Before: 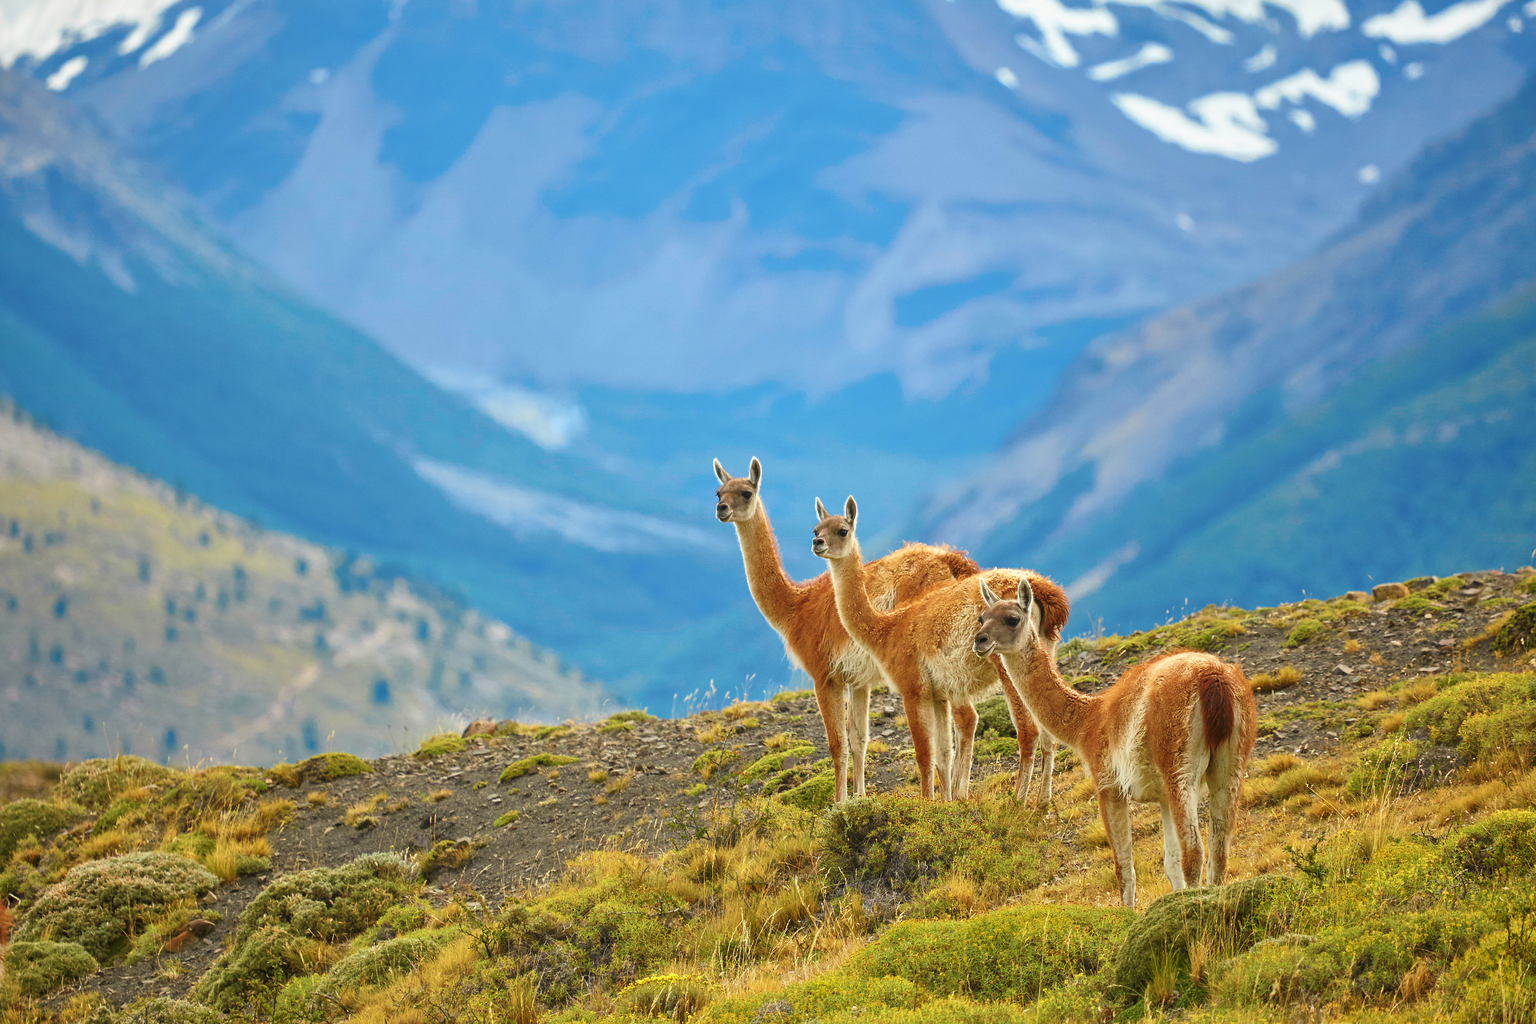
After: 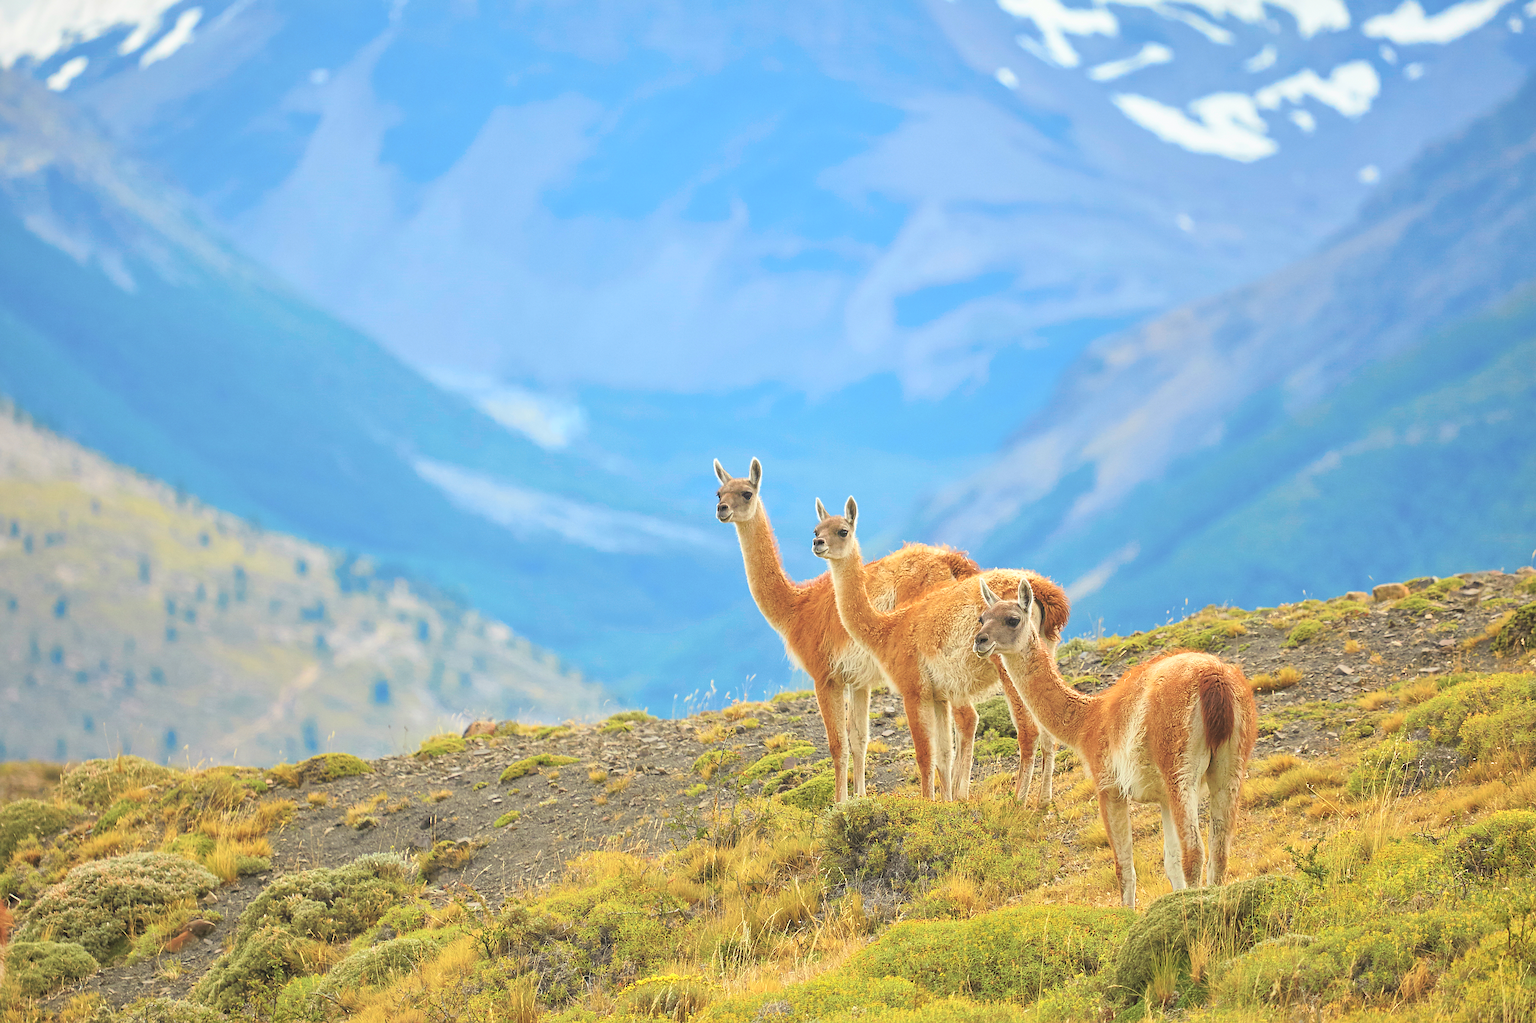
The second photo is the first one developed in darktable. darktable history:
sharpen: on, module defaults
contrast brightness saturation: brightness 0.28
